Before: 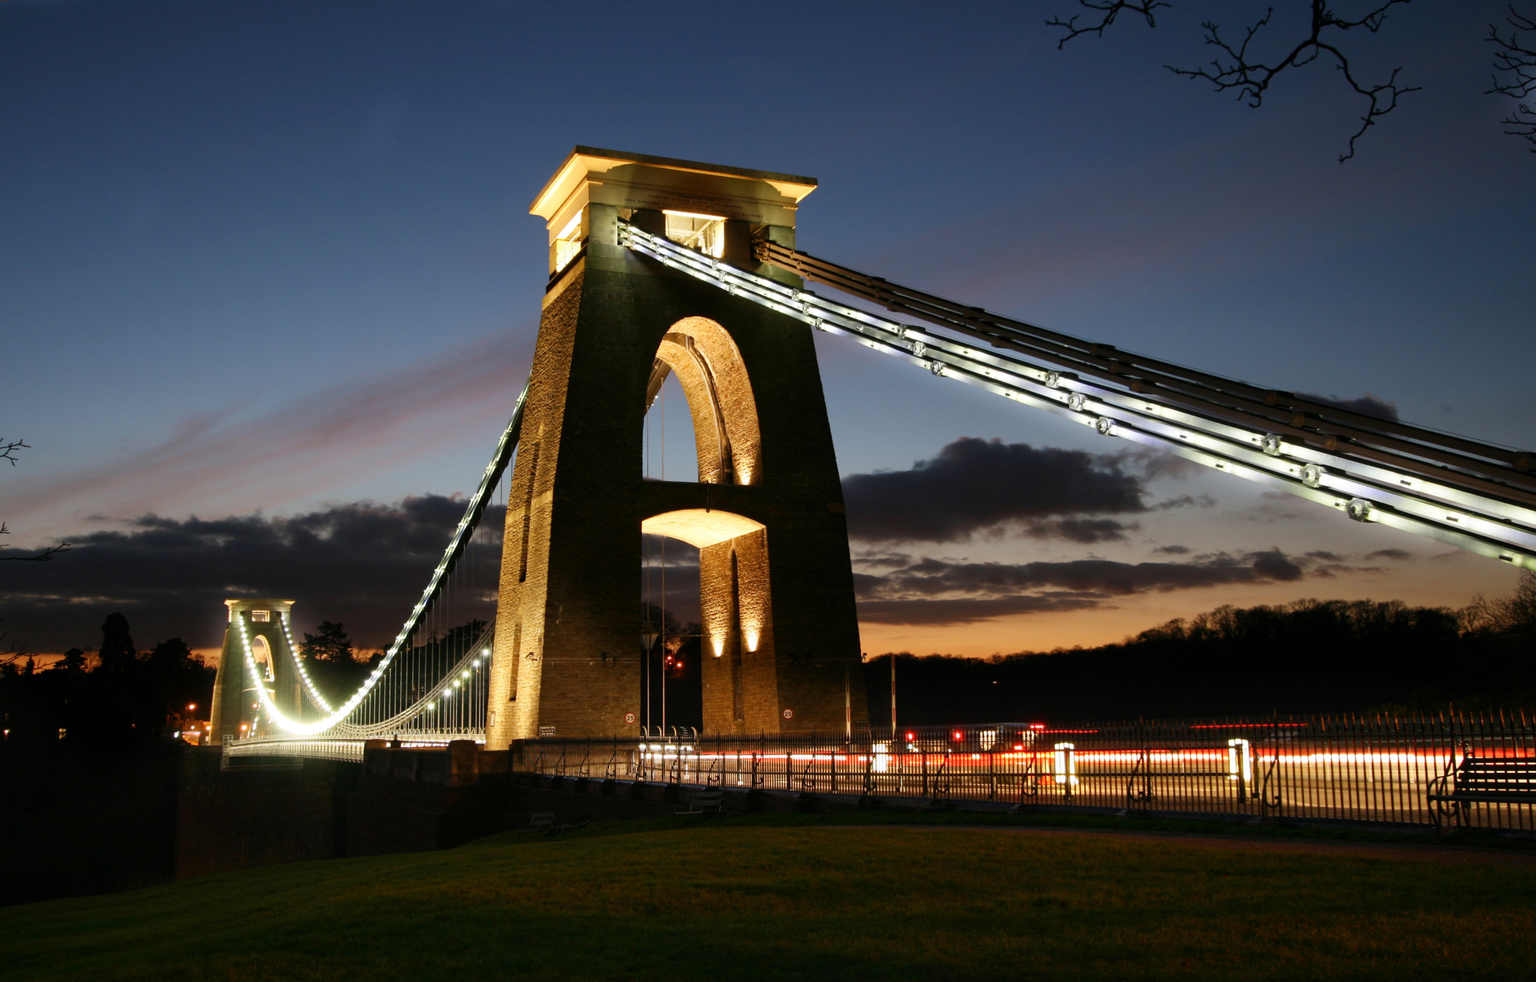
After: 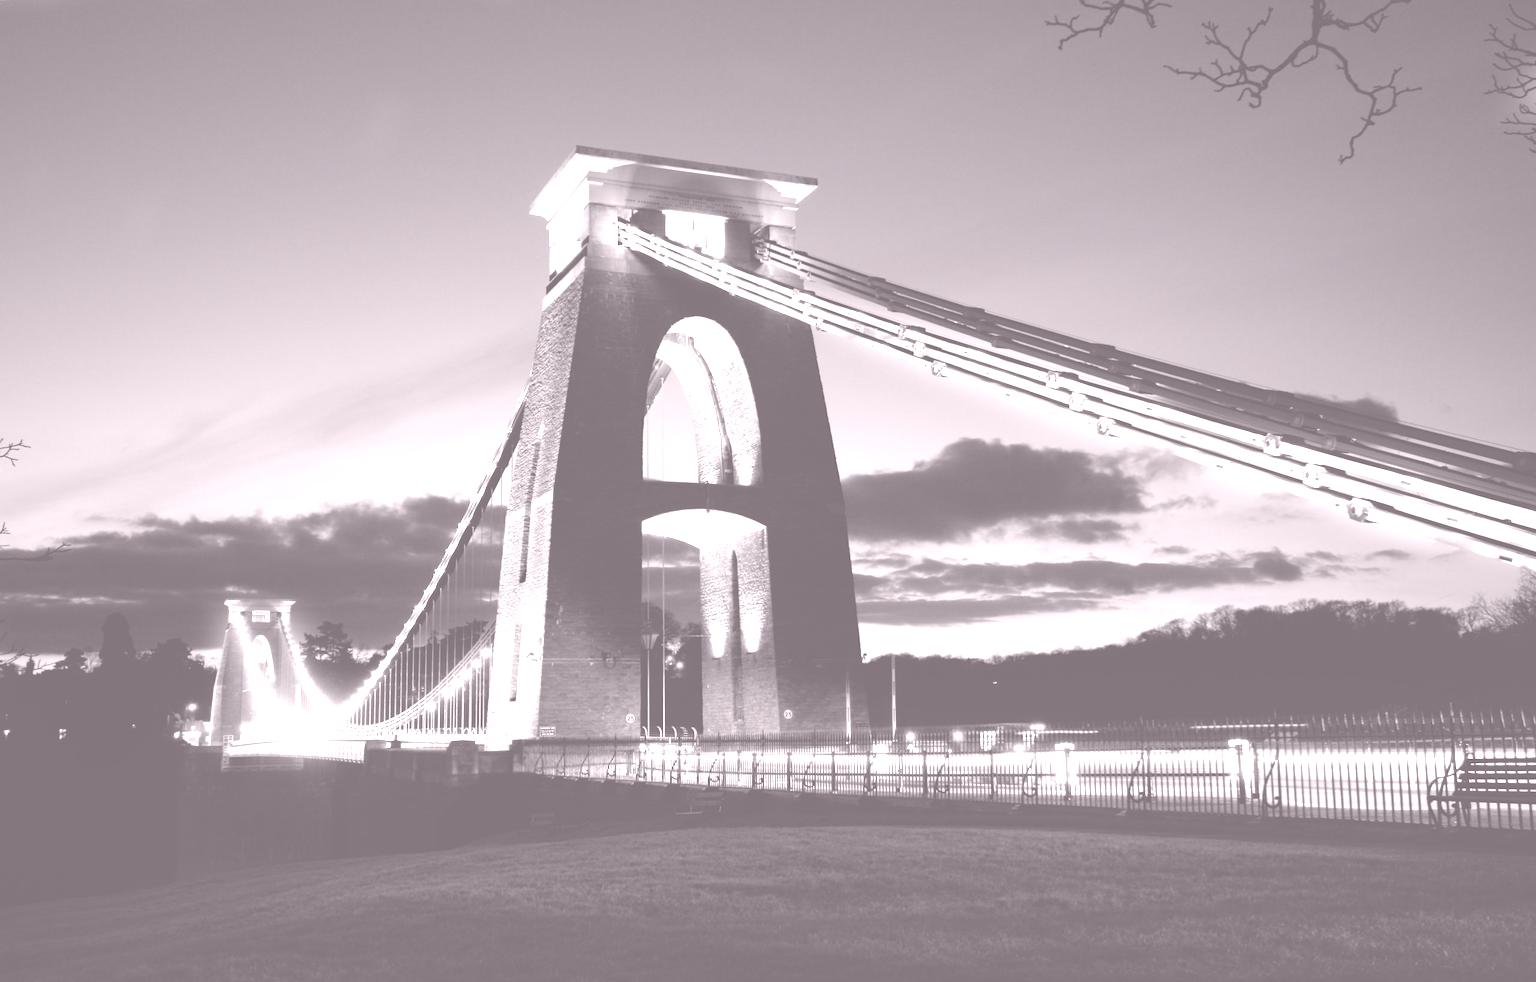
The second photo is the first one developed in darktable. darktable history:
tone curve: color space Lab, linked channels, preserve colors none
colorize: hue 25.2°, saturation 83%, source mix 82%, lightness 79%, version 1
color correction: highlights a* -11.71, highlights b* -15.58
